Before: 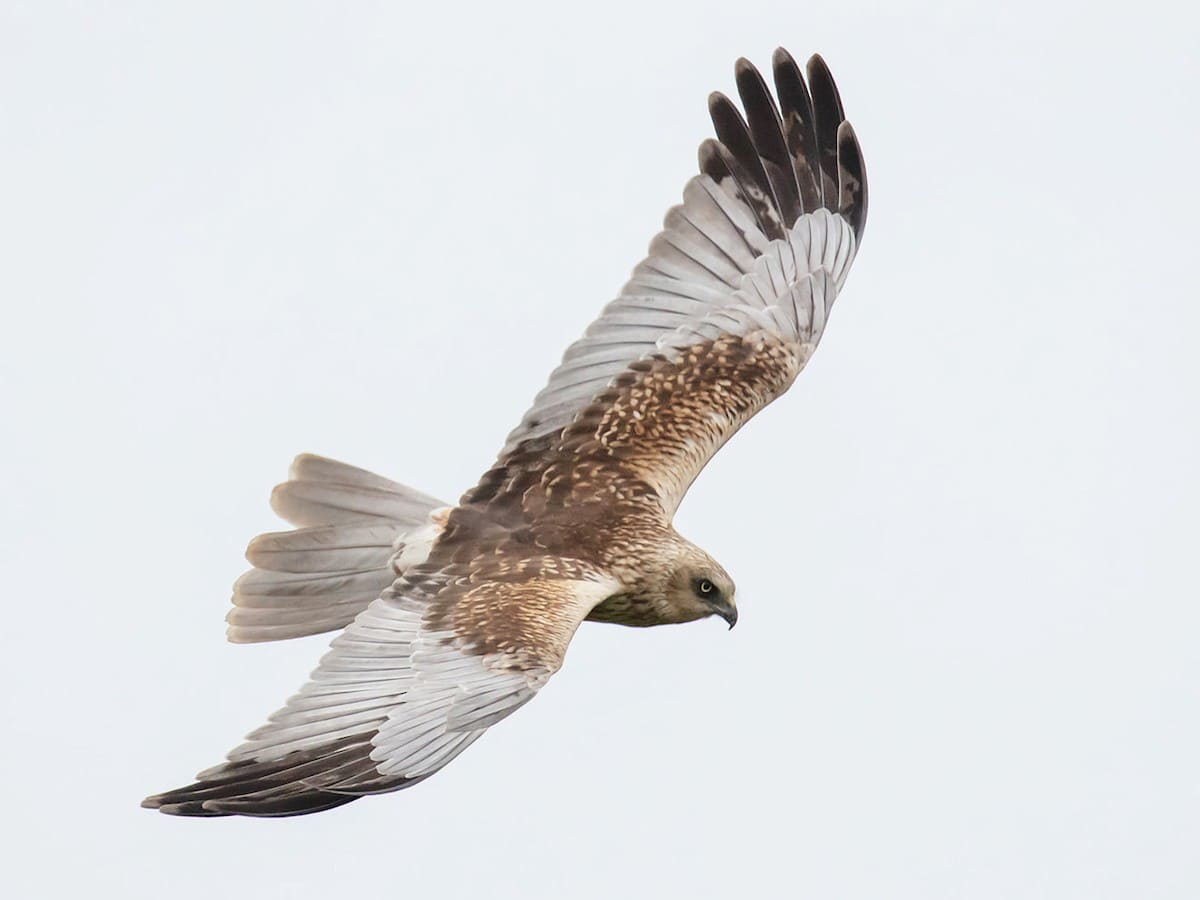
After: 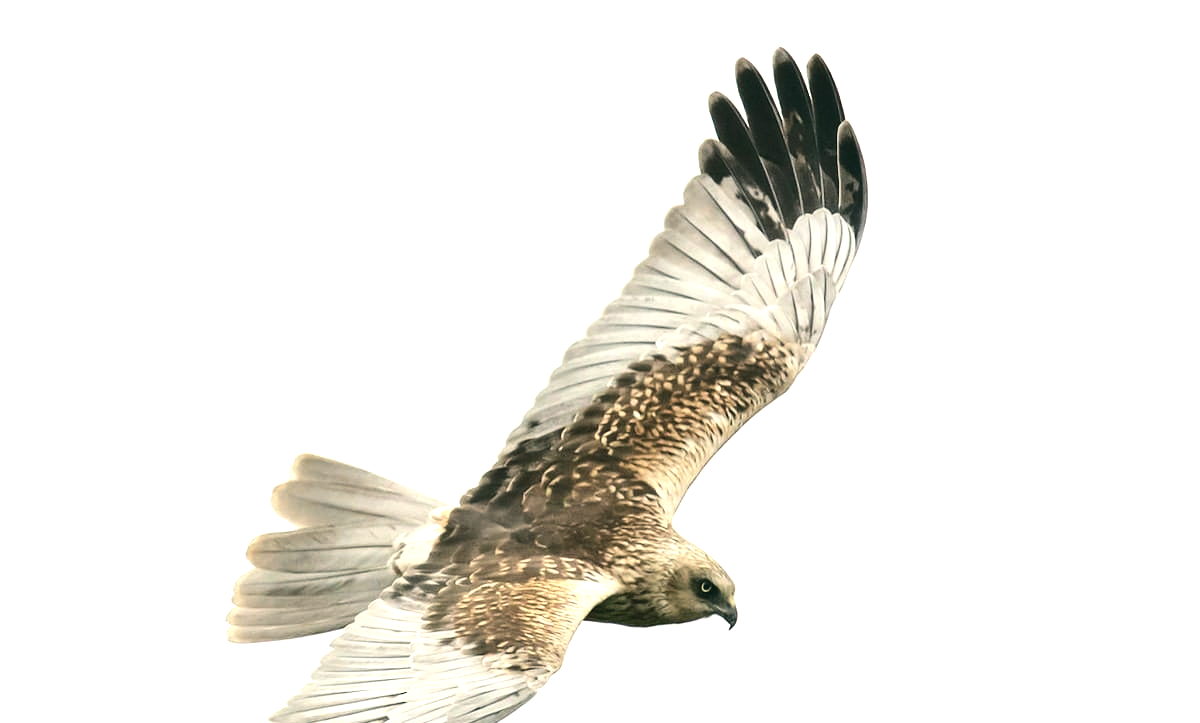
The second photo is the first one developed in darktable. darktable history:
crop: bottom 19.644%
contrast brightness saturation: contrast -0.1, saturation -0.1
tone equalizer: -8 EV -1.08 EV, -7 EV -1.01 EV, -6 EV -0.867 EV, -5 EV -0.578 EV, -3 EV 0.578 EV, -2 EV 0.867 EV, -1 EV 1.01 EV, +0 EV 1.08 EV, edges refinement/feathering 500, mask exposure compensation -1.57 EV, preserve details no
color correction: highlights a* -0.482, highlights b* 9.48, shadows a* -9.48, shadows b* 0.803
